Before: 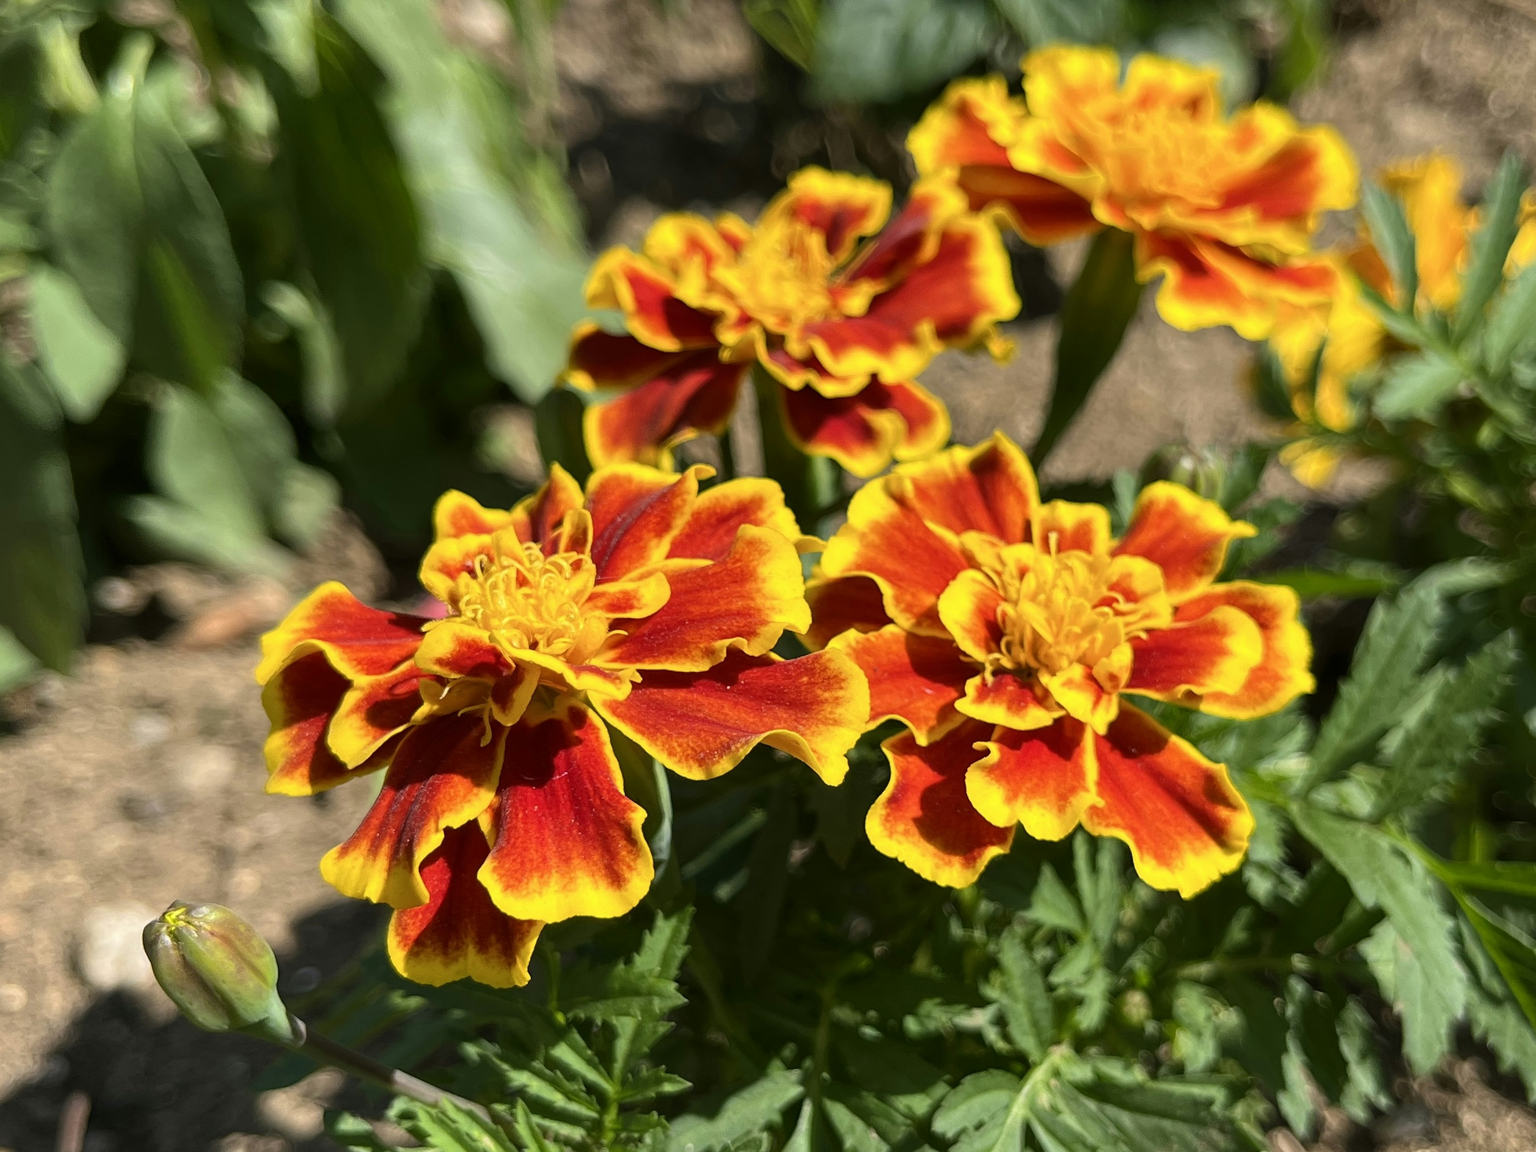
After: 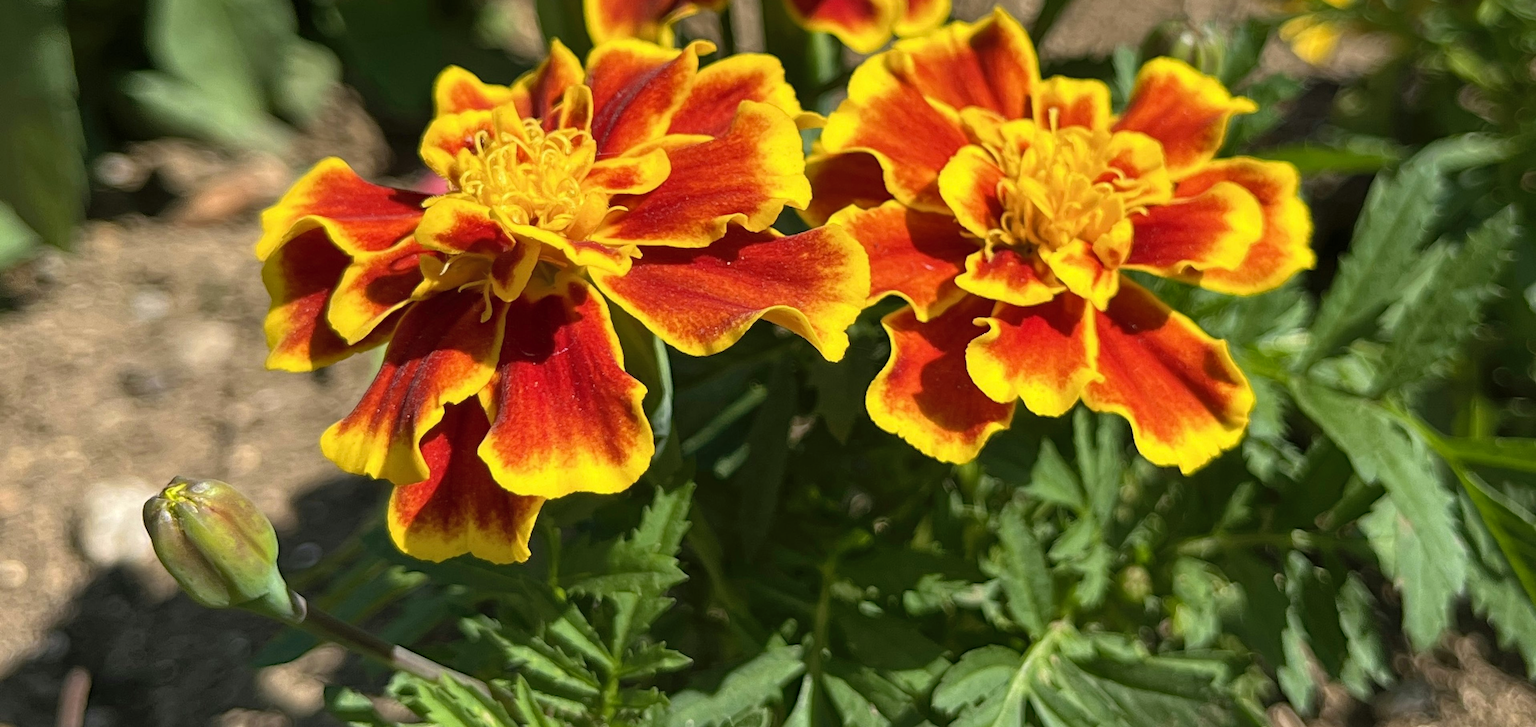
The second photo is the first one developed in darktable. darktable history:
crop and rotate: top 36.862%
haze removal: adaptive false
shadows and highlights: shadows 43.35, highlights 6.96
